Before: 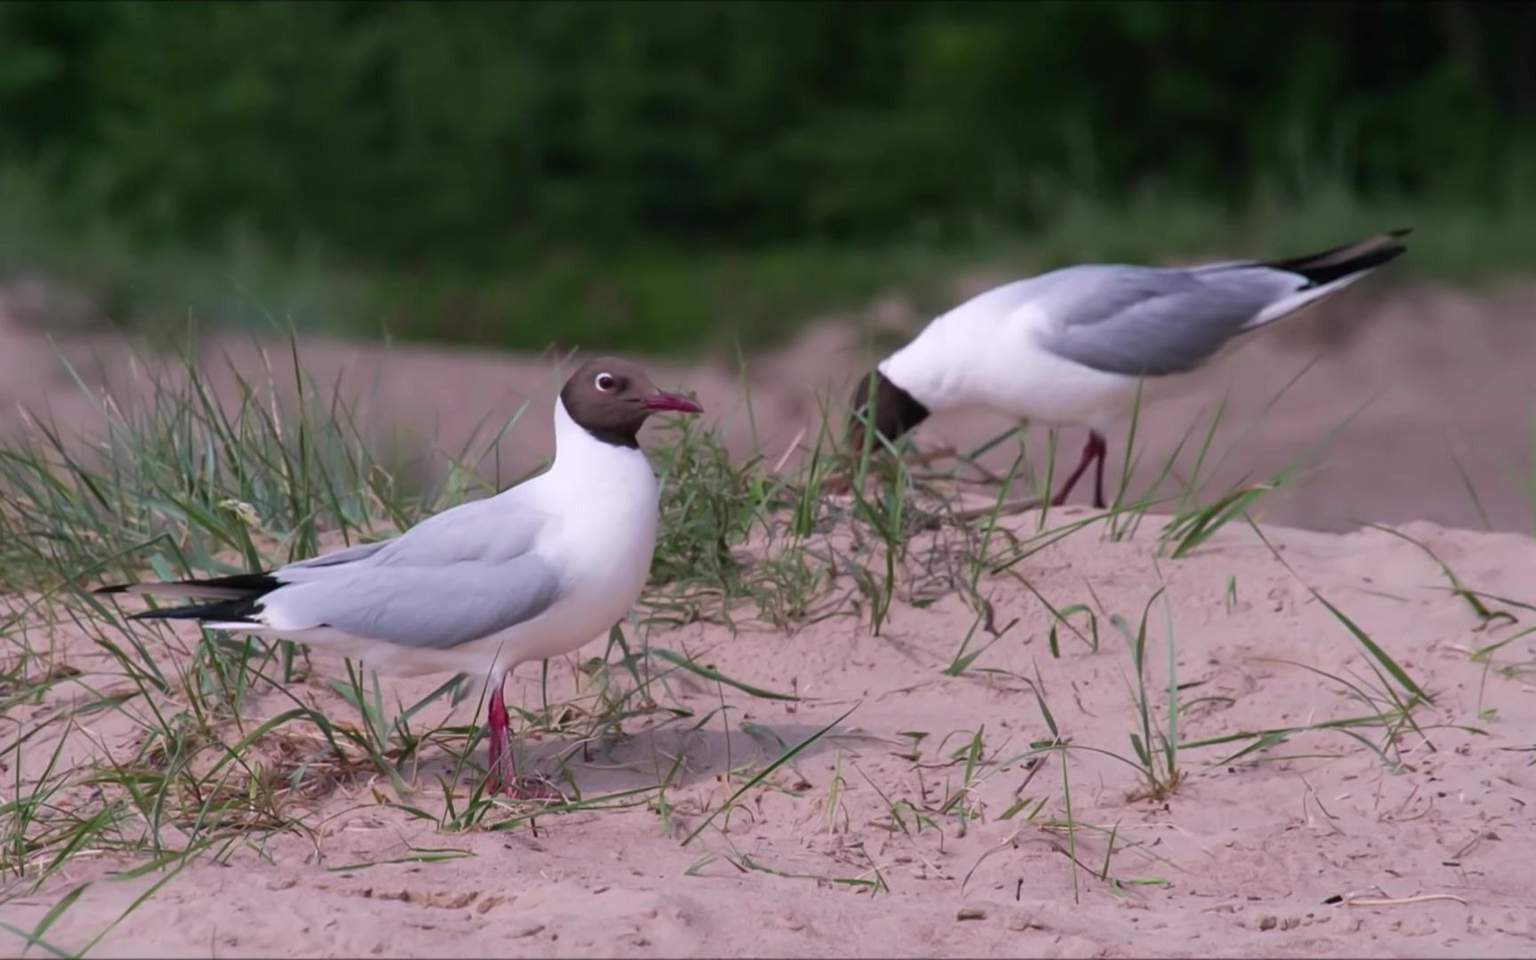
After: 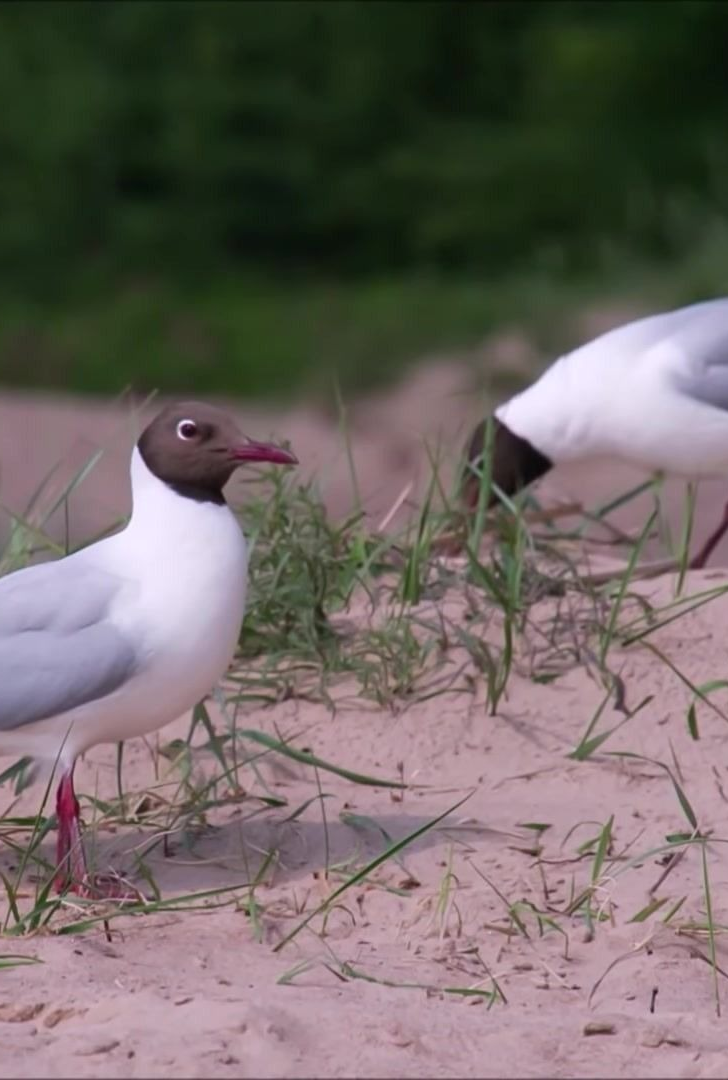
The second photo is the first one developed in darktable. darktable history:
sharpen: radius 5.325, amount 0.312, threshold 26.433
crop: left 28.583%, right 29.231%
